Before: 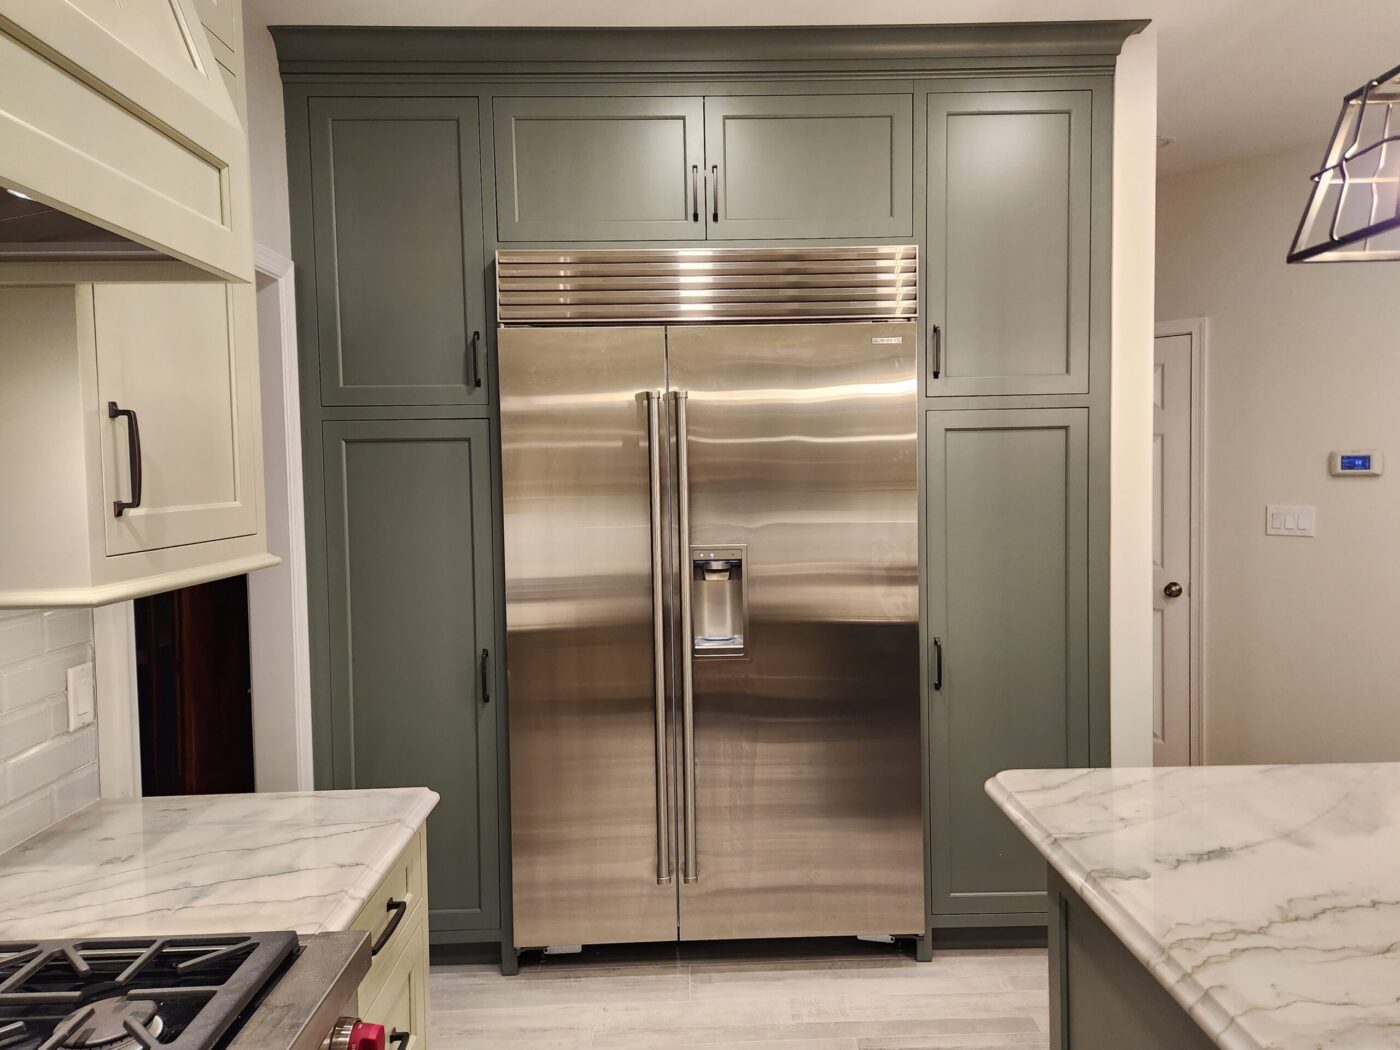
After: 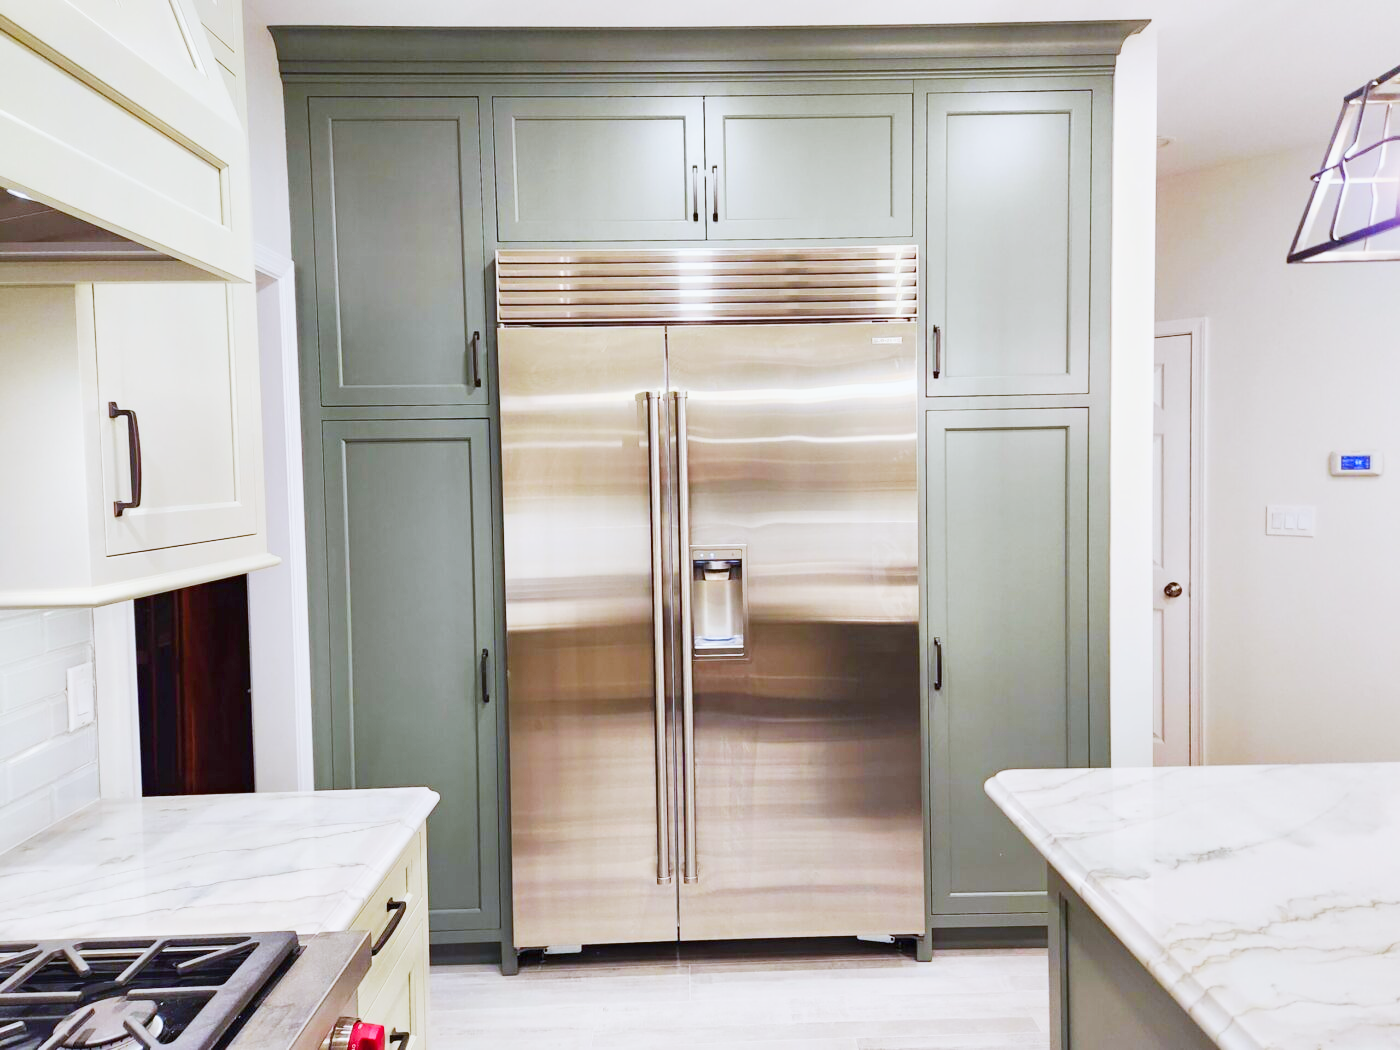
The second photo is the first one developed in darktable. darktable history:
color balance rgb: contrast -30%
white balance: red 0.926, green 1.003, blue 1.133
base curve: curves: ch0 [(0, 0) (0.007, 0.004) (0.027, 0.03) (0.046, 0.07) (0.207, 0.54) (0.442, 0.872) (0.673, 0.972) (1, 1)], preserve colors none
